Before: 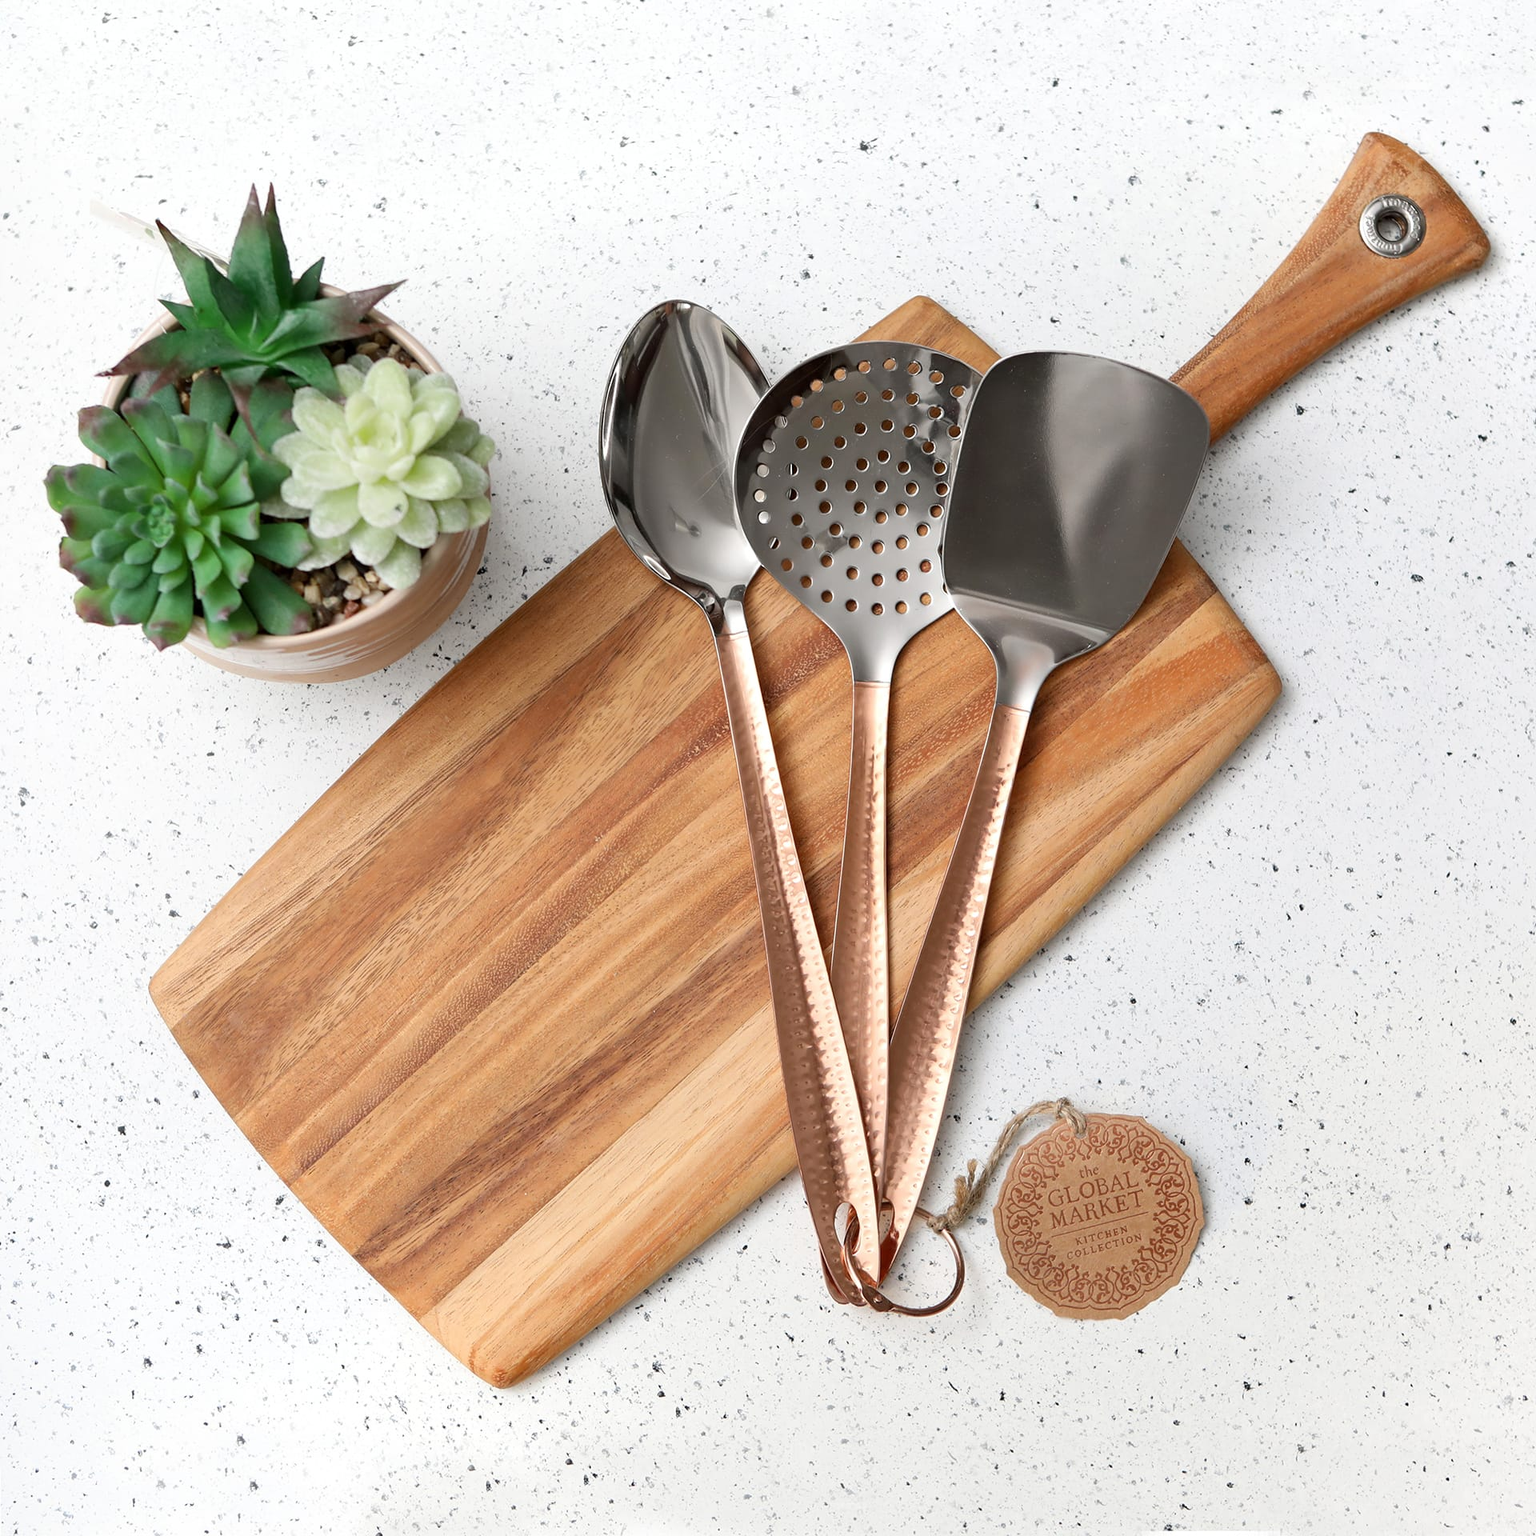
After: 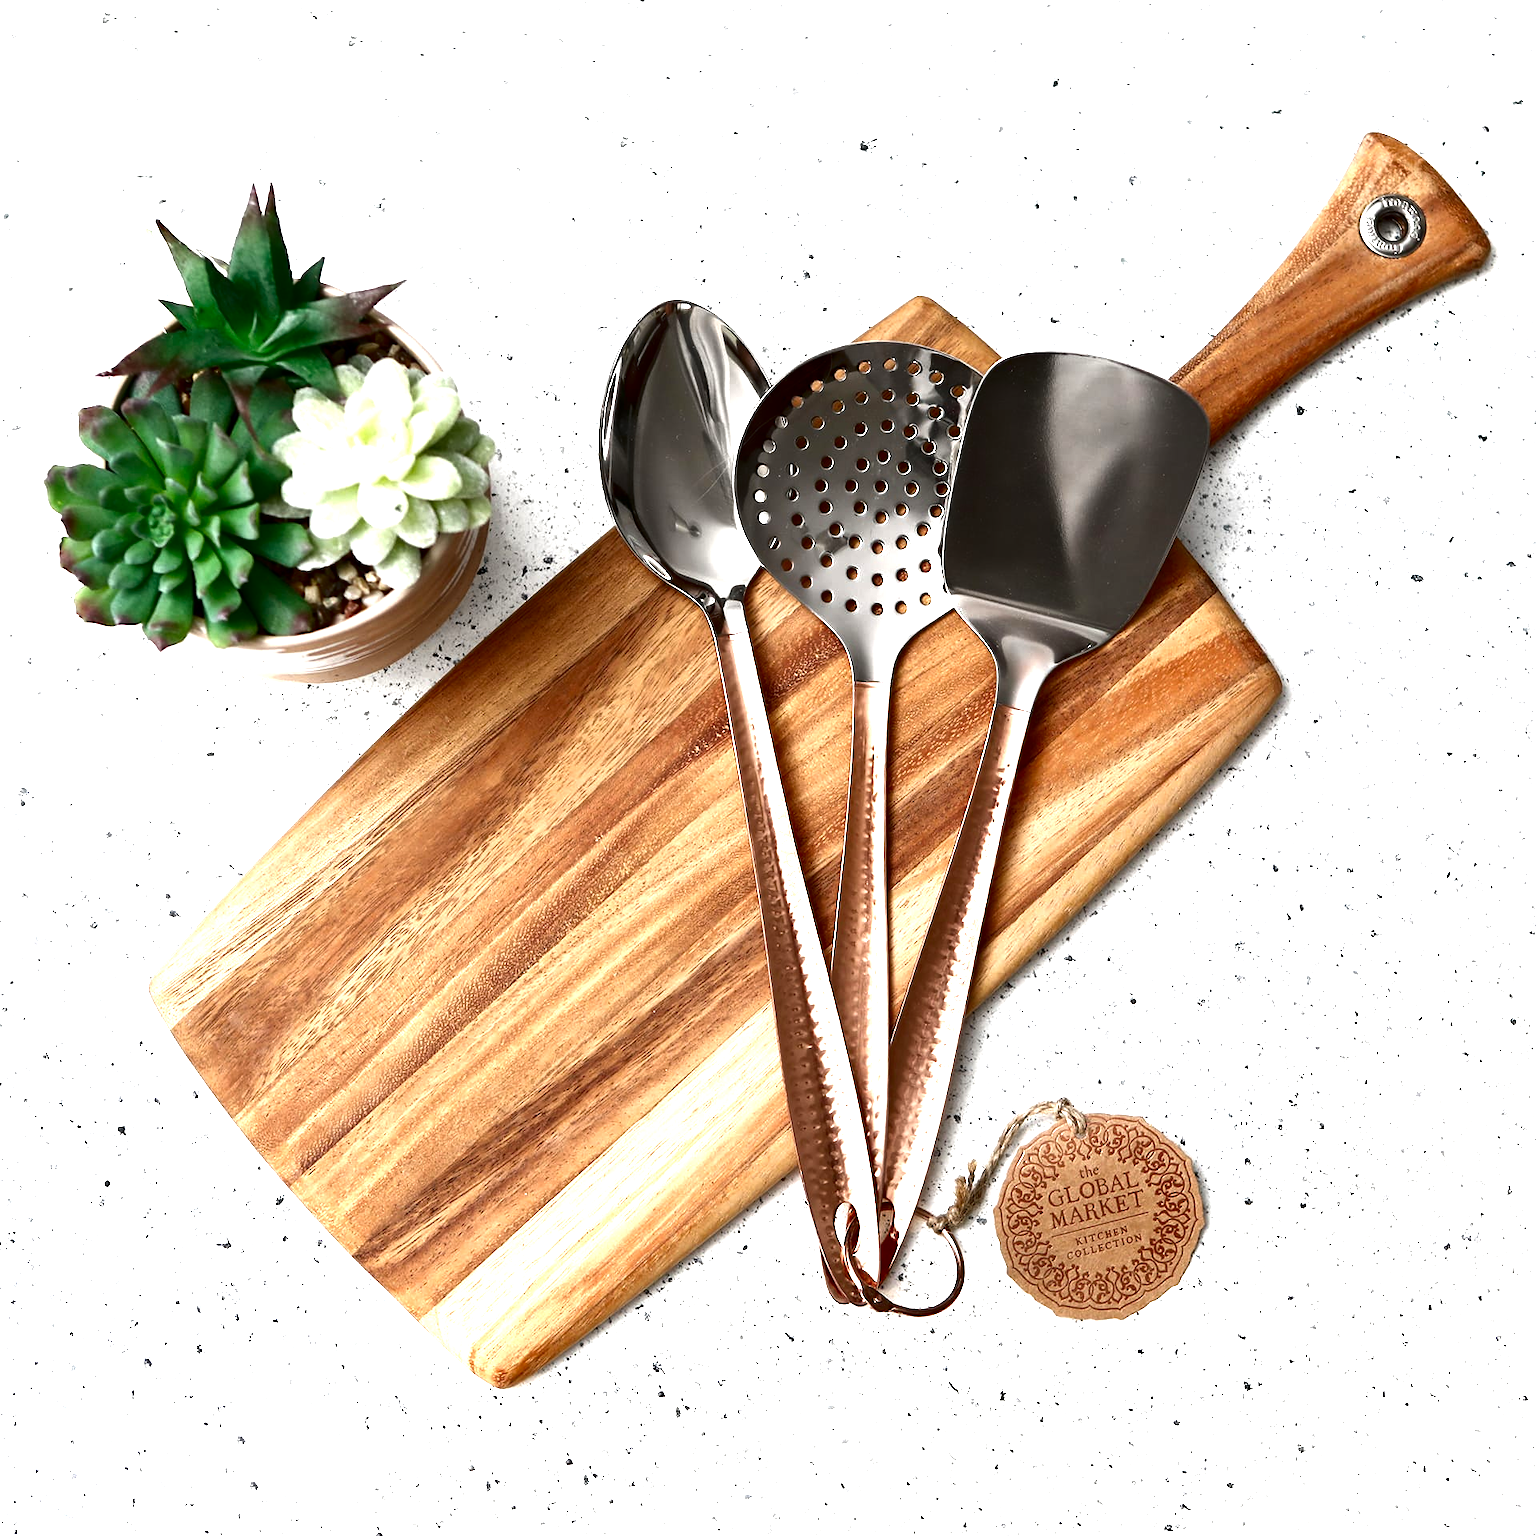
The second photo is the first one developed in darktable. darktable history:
contrast brightness saturation: brightness -0.52
exposure: black level correction 0, exposure 1 EV, compensate exposure bias true, compensate highlight preservation false
